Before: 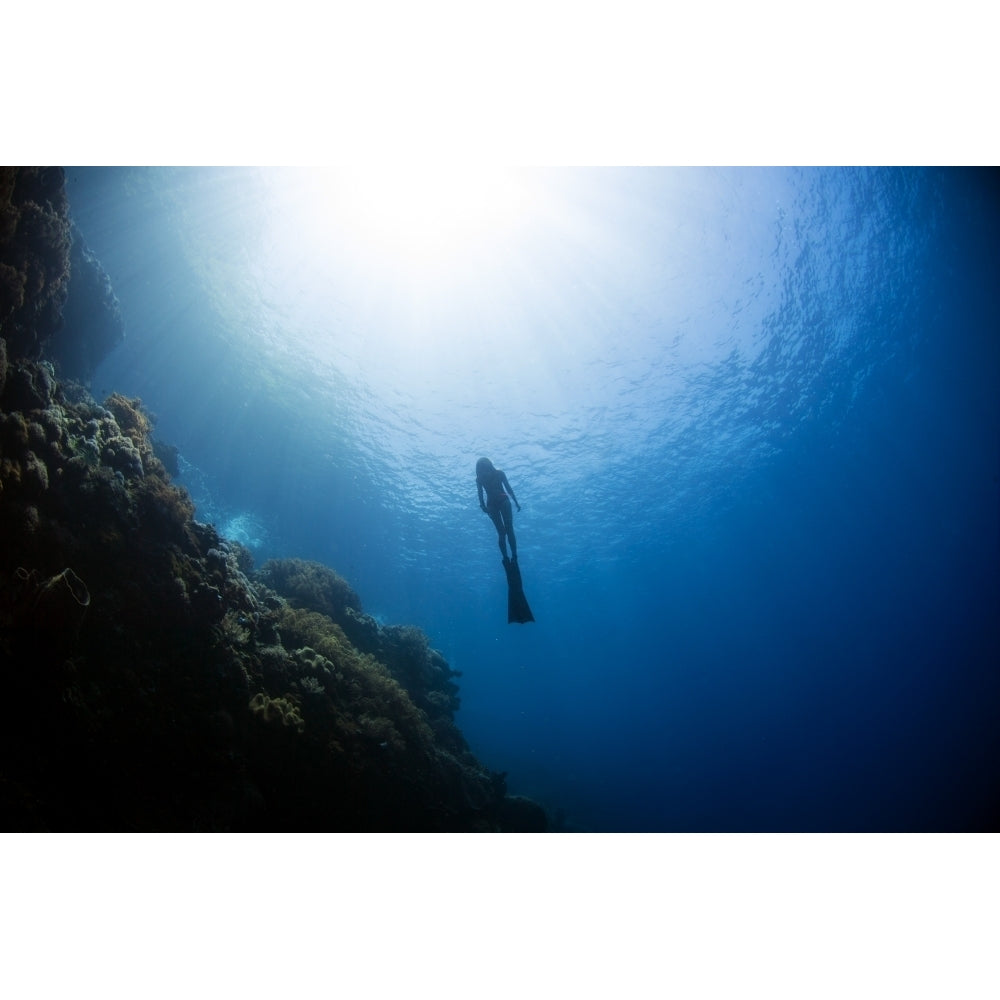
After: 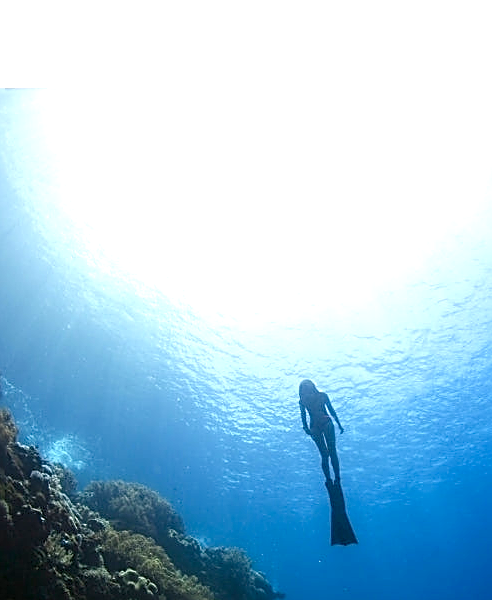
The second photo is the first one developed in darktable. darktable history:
color balance rgb: perceptual saturation grading › global saturation 20%, perceptual saturation grading › highlights -25.139%, perceptual saturation grading › shadows 25.876%, perceptual brilliance grading › global brilliance 2.729%, global vibrance -24.058%
sharpen: amount 0.908
crop: left 17.778%, top 7.851%, right 32.987%, bottom 32.141%
exposure: exposure 0.784 EV, compensate highlight preservation false
